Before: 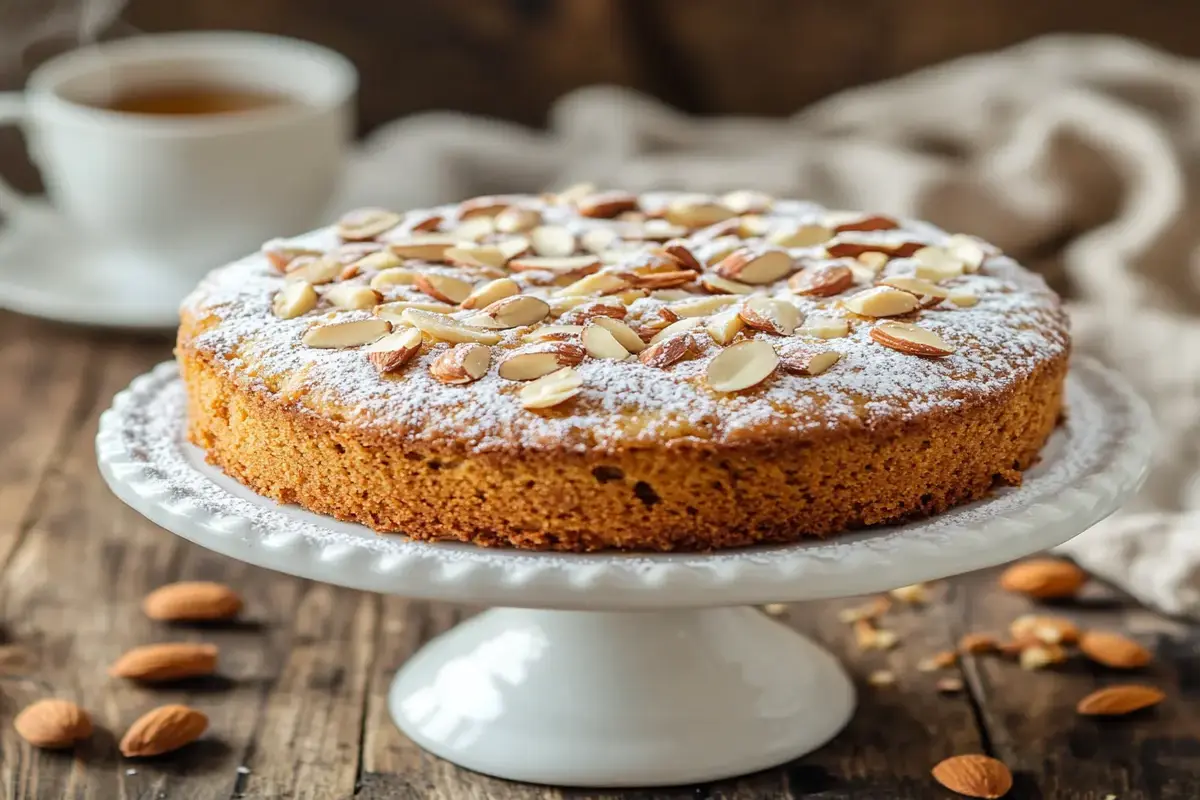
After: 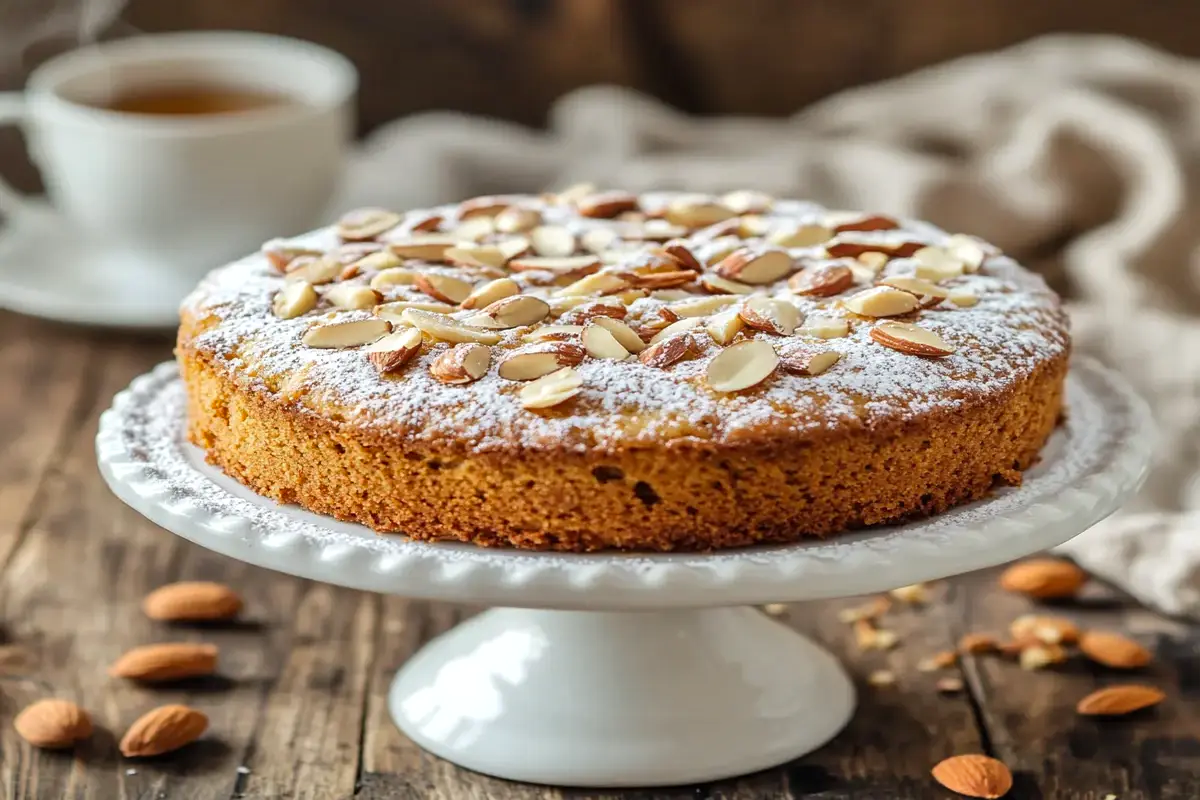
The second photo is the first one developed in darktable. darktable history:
shadows and highlights: low approximation 0.01, soften with gaussian
exposure: exposure 0.078 EV, compensate highlight preservation false
